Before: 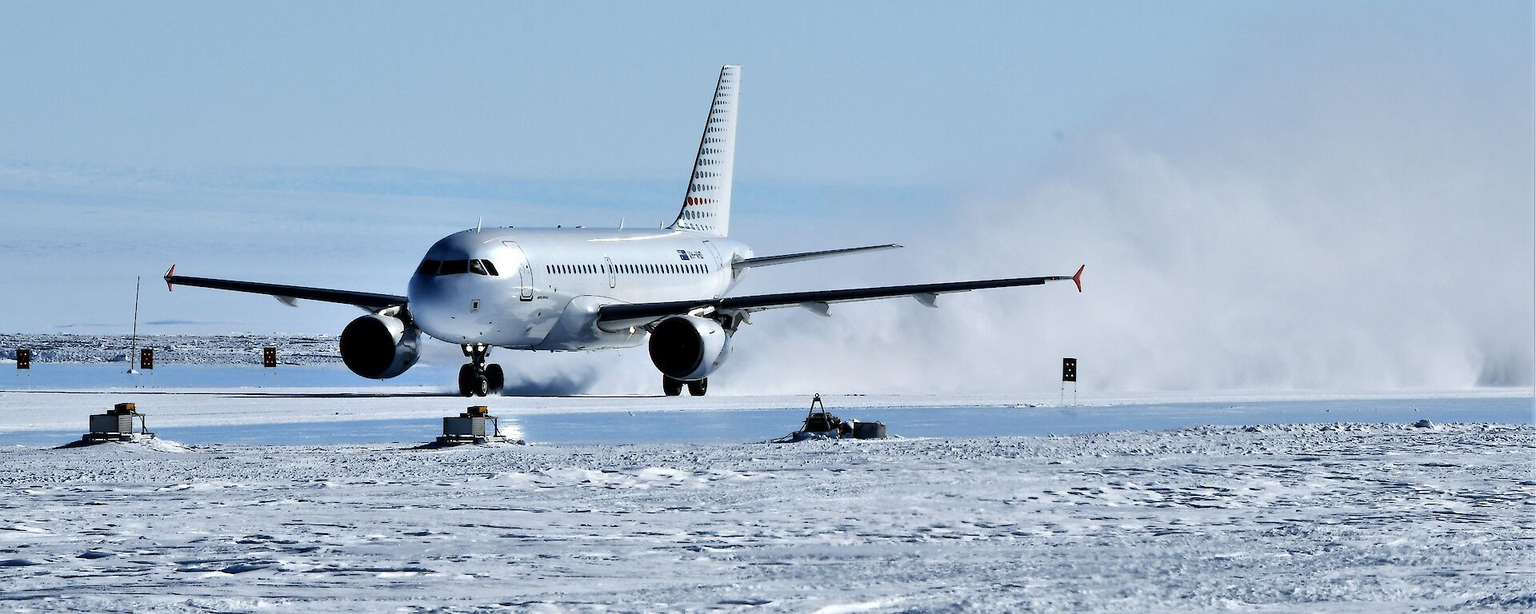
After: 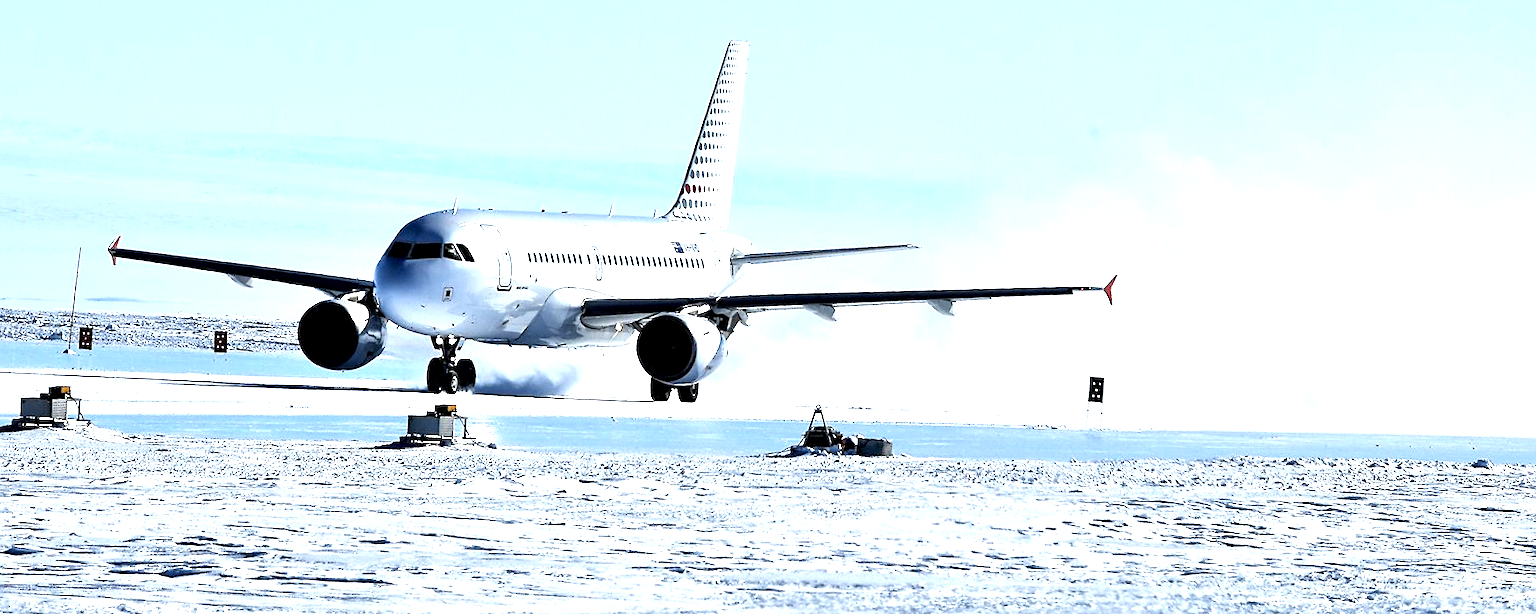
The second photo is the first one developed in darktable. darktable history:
exposure: black level correction 0.001, exposure 1.117 EV, compensate exposure bias true, compensate highlight preservation false
crop and rotate: angle -2.23°
sharpen: on, module defaults
